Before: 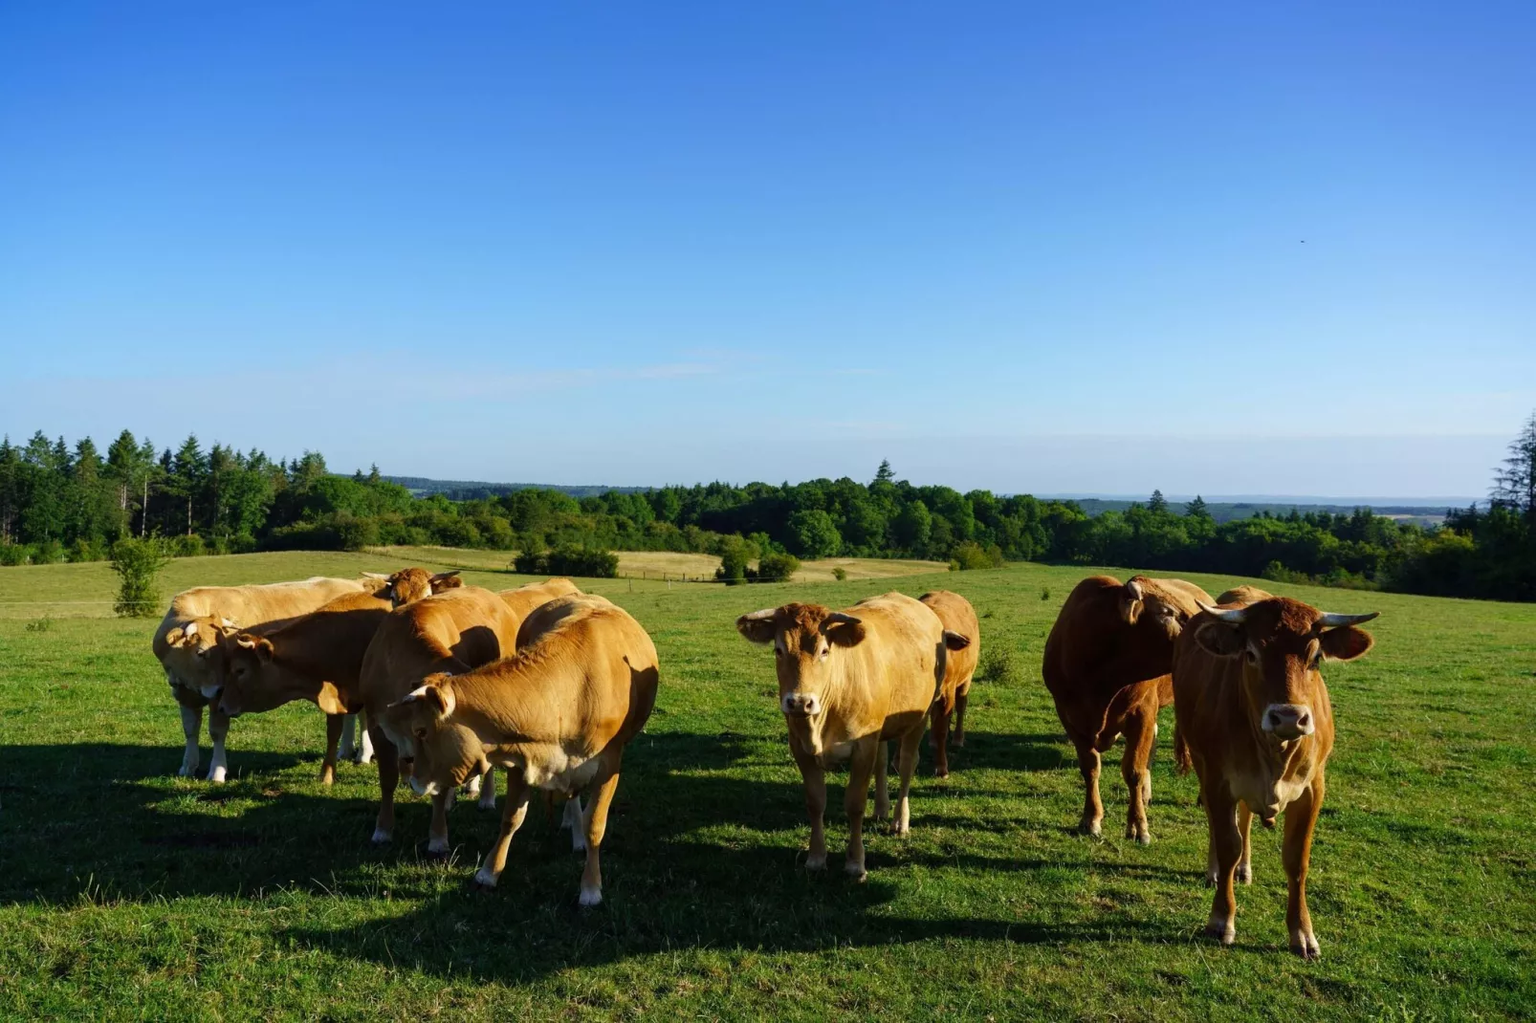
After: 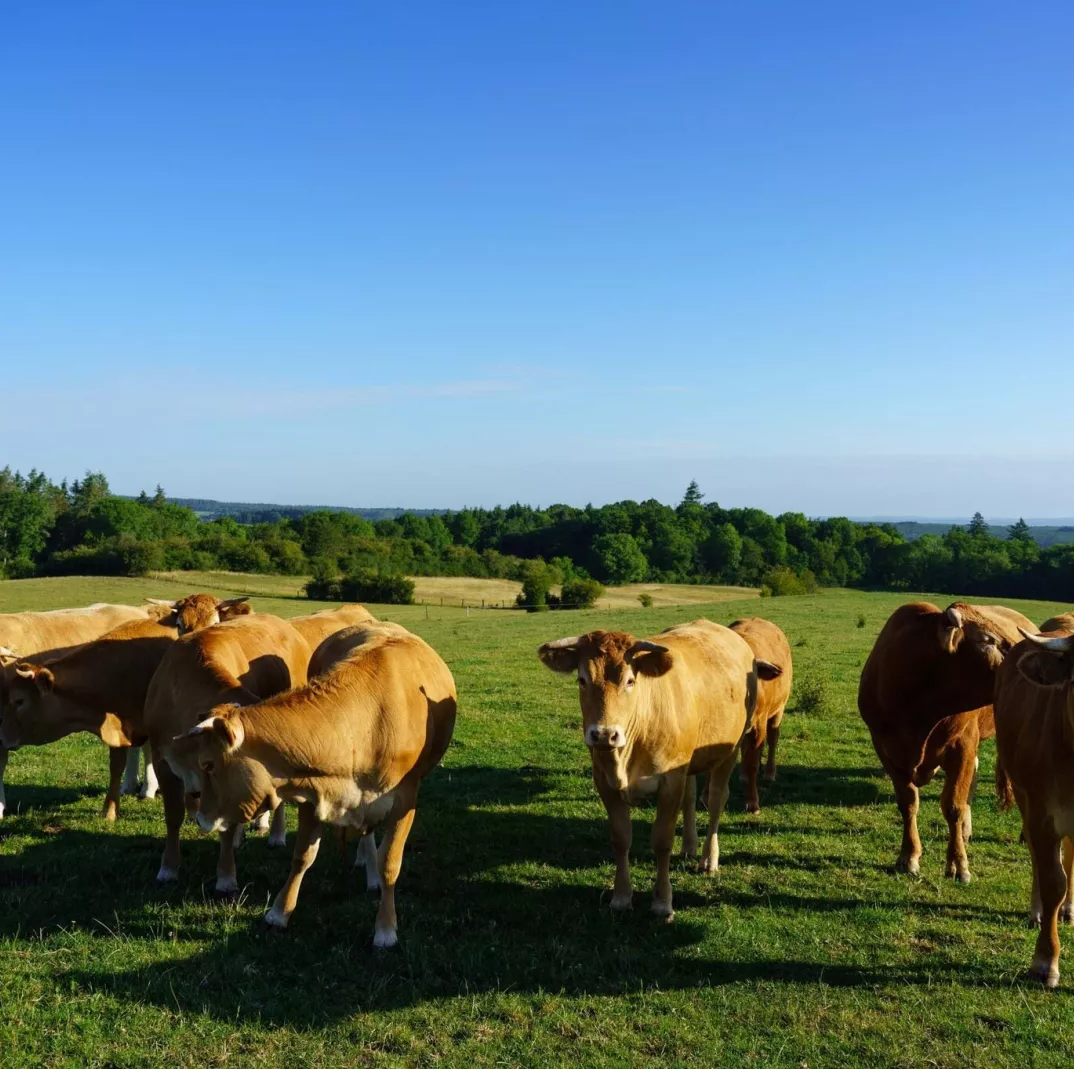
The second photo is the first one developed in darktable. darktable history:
crop and rotate: left 14.468%, right 18.6%
